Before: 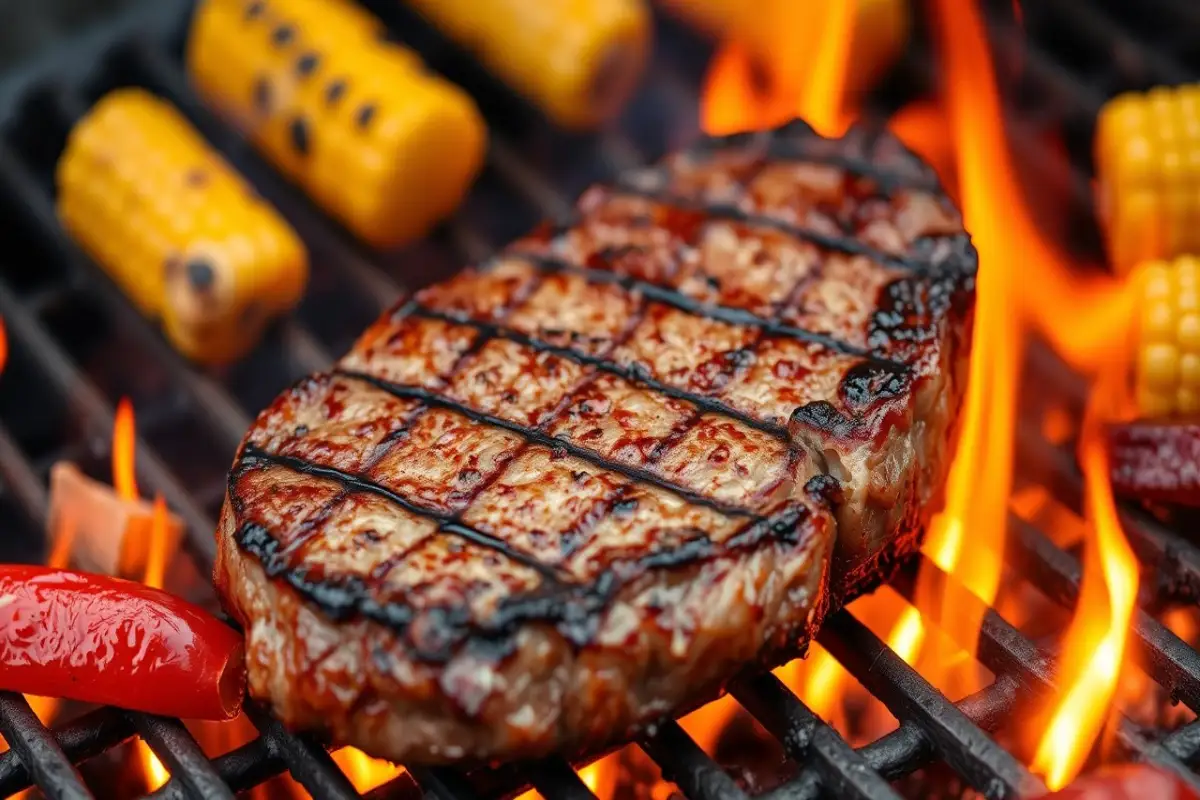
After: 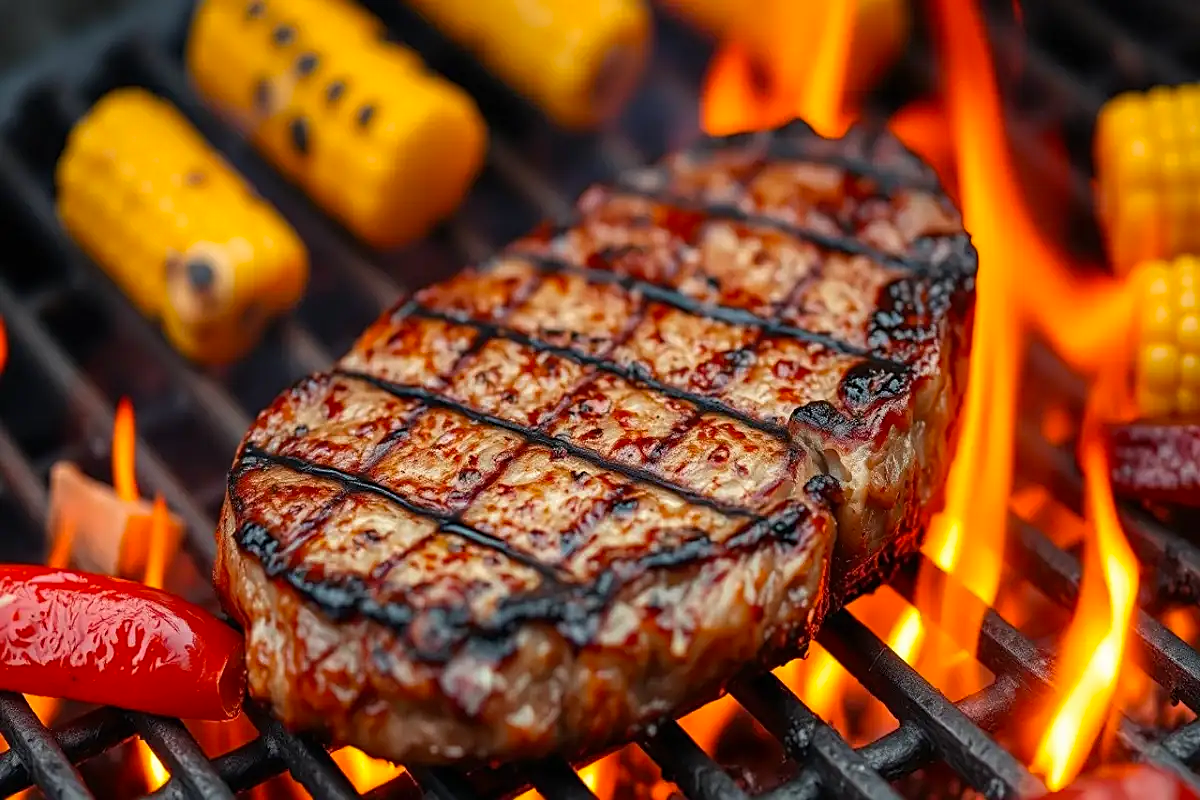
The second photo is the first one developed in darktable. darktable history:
color balance: output saturation 110%
sharpen: on, module defaults
